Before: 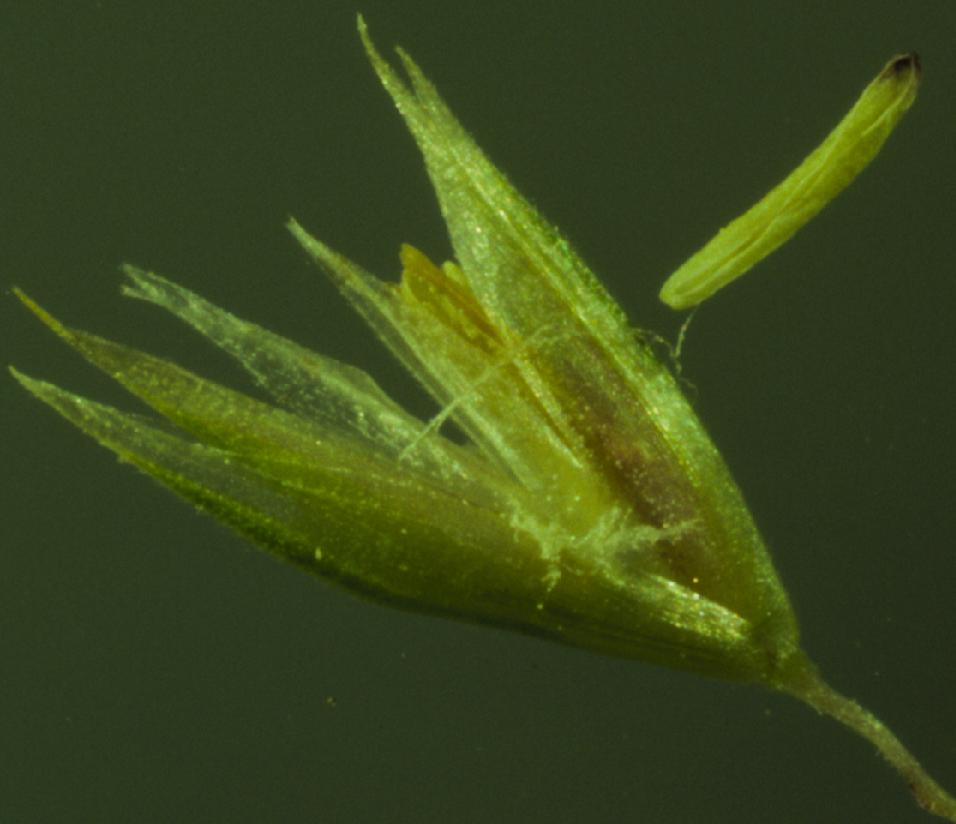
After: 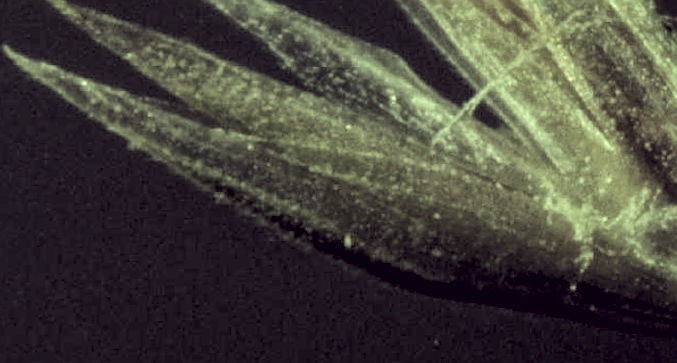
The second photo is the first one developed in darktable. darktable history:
color correction: highlights a* -20.17, highlights b* 20.27, shadows a* 20.03, shadows b* -20.46, saturation 0.43
local contrast: highlights 100%, shadows 100%, detail 120%, midtone range 0.2
crop: top 36.498%, right 27.964%, bottom 14.995%
global tonemap: drago (1, 100), detail 1
rotate and perspective: rotation -0.013°, lens shift (vertical) -0.027, lens shift (horizontal) 0.178, crop left 0.016, crop right 0.989, crop top 0.082, crop bottom 0.918
levels: levels [0.182, 0.542, 0.902]
sharpen: amount 0.6
